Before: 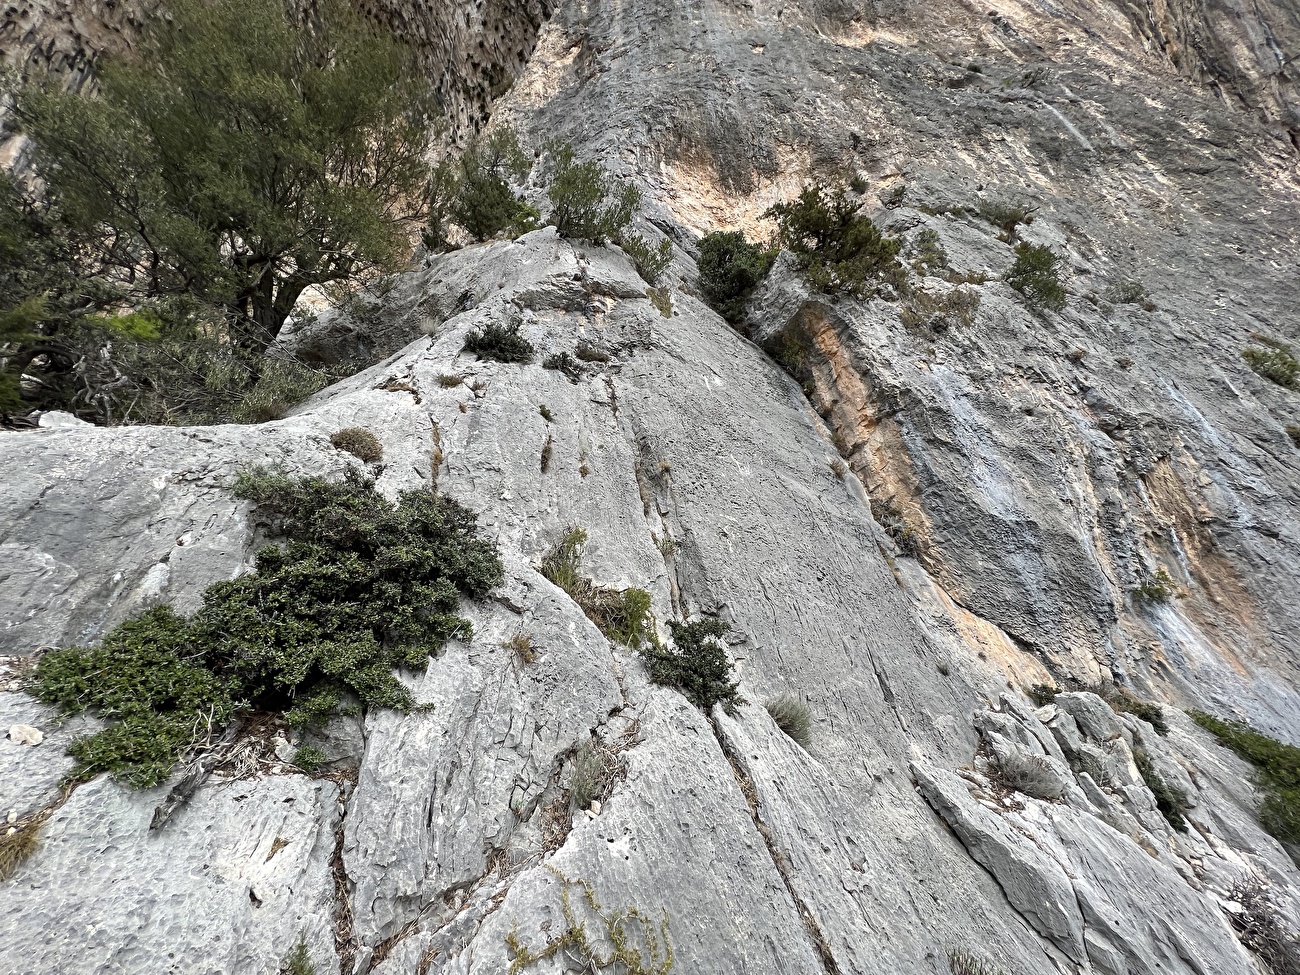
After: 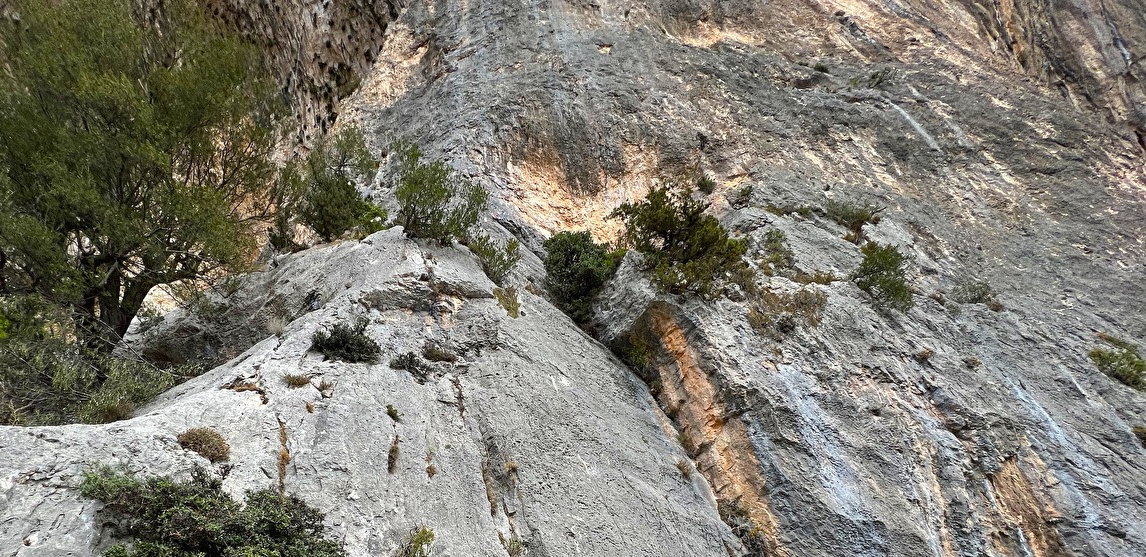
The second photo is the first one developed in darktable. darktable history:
crop and rotate: left 11.812%, bottom 42.776%
color balance rgb: perceptual saturation grading › global saturation 20%, global vibrance 20%
grain: mid-tones bias 0%
